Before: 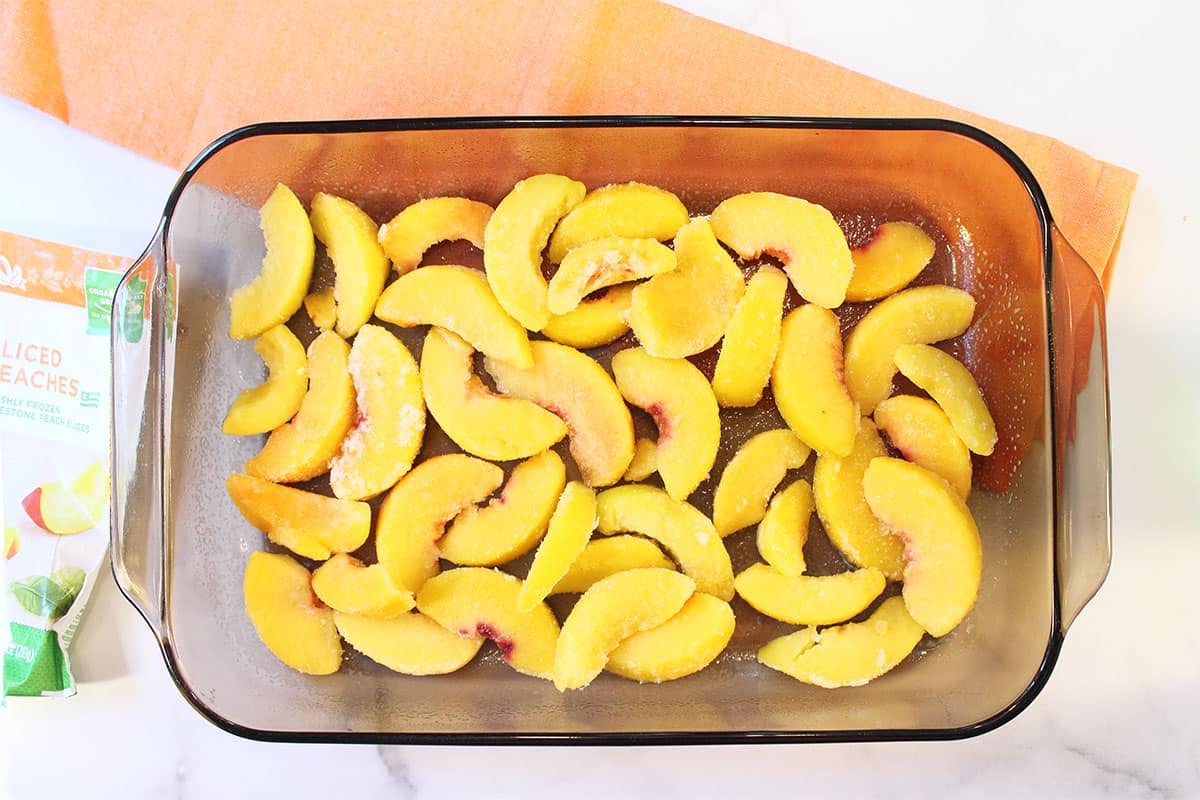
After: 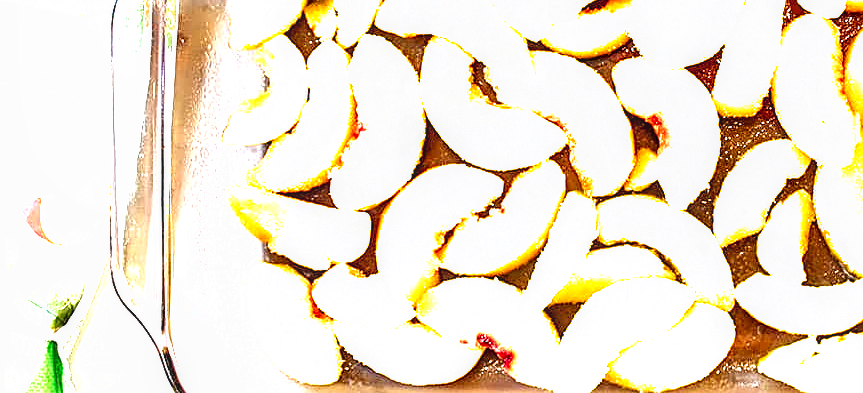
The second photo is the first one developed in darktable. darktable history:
local contrast: detail 130%
crop: top 36.347%, right 28.038%, bottom 14.509%
exposure: black level correction 0, exposure 0.699 EV, compensate highlight preservation false
tone equalizer: on, module defaults
sharpen: on, module defaults
filmic rgb: black relative exposure -8.25 EV, white relative exposure 2.2 EV, hardness 7.15, latitude 85.25%, contrast 1.707, highlights saturation mix -3.1%, shadows ↔ highlights balance -2.39%, preserve chrominance no, color science v4 (2020), contrast in shadows soft
